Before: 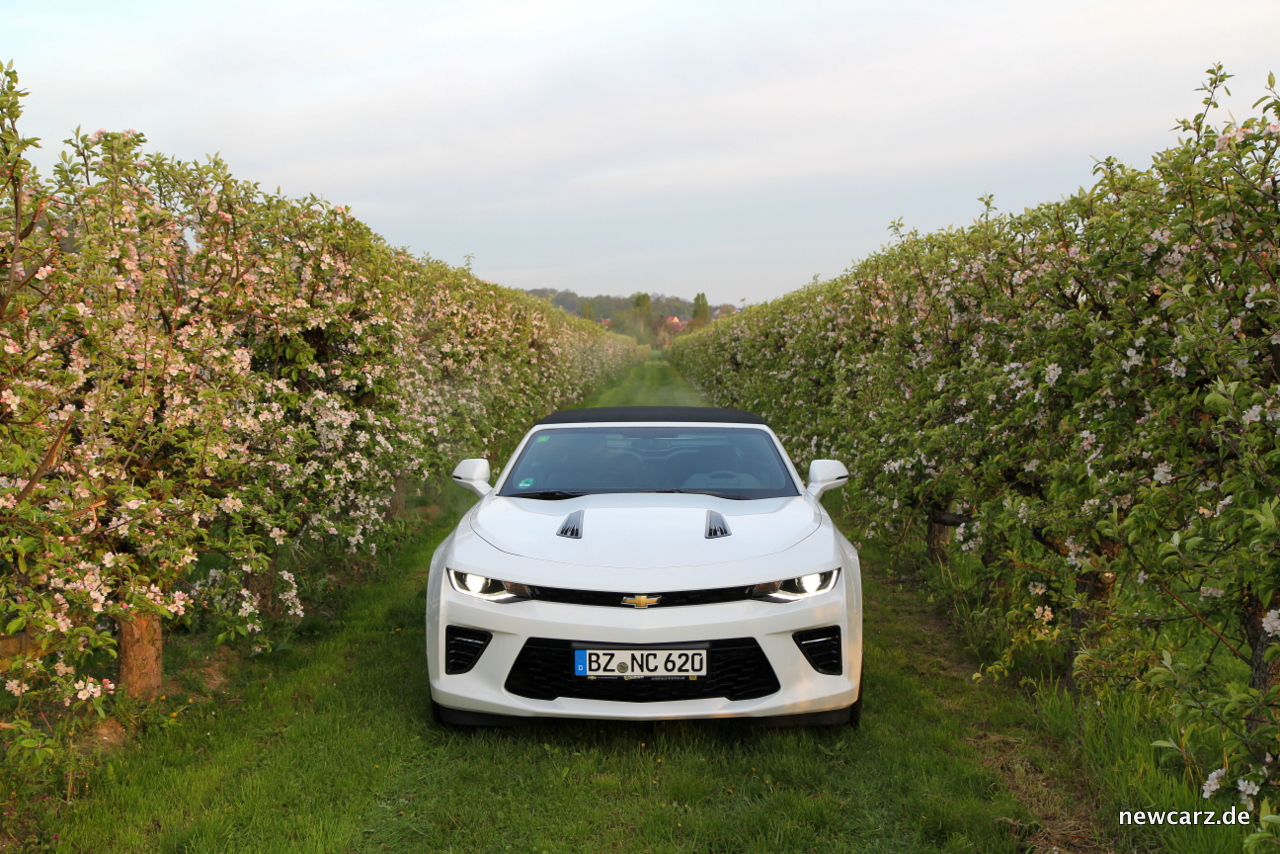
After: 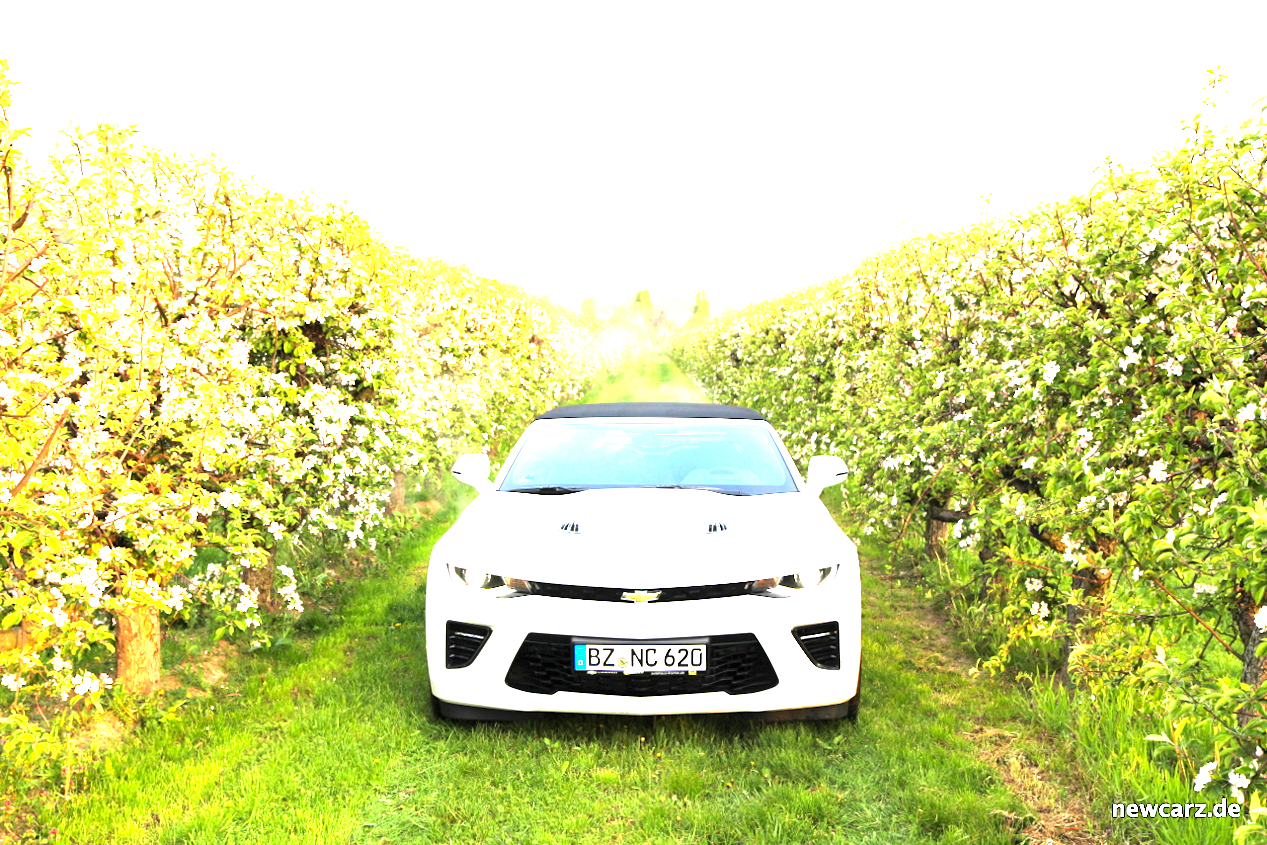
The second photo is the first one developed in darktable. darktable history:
levels: levels [0, 0.281, 0.562]
rotate and perspective: rotation 0.174°, lens shift (vertical) 0.013, lens shift (horizontal) 0.019, shear 0.001, automatic cropping original format, crop left 0.007, crop right 0.991, crop top 0.016, crop bottom 0.997
exposure: black level correction 0, exposure 1 EV, compensate exposure bias true, compensate highlight preservation false
local contrast: mode bilateral grid, contrast 10, coarseness 25, detail 110%, midtone range 0.2
